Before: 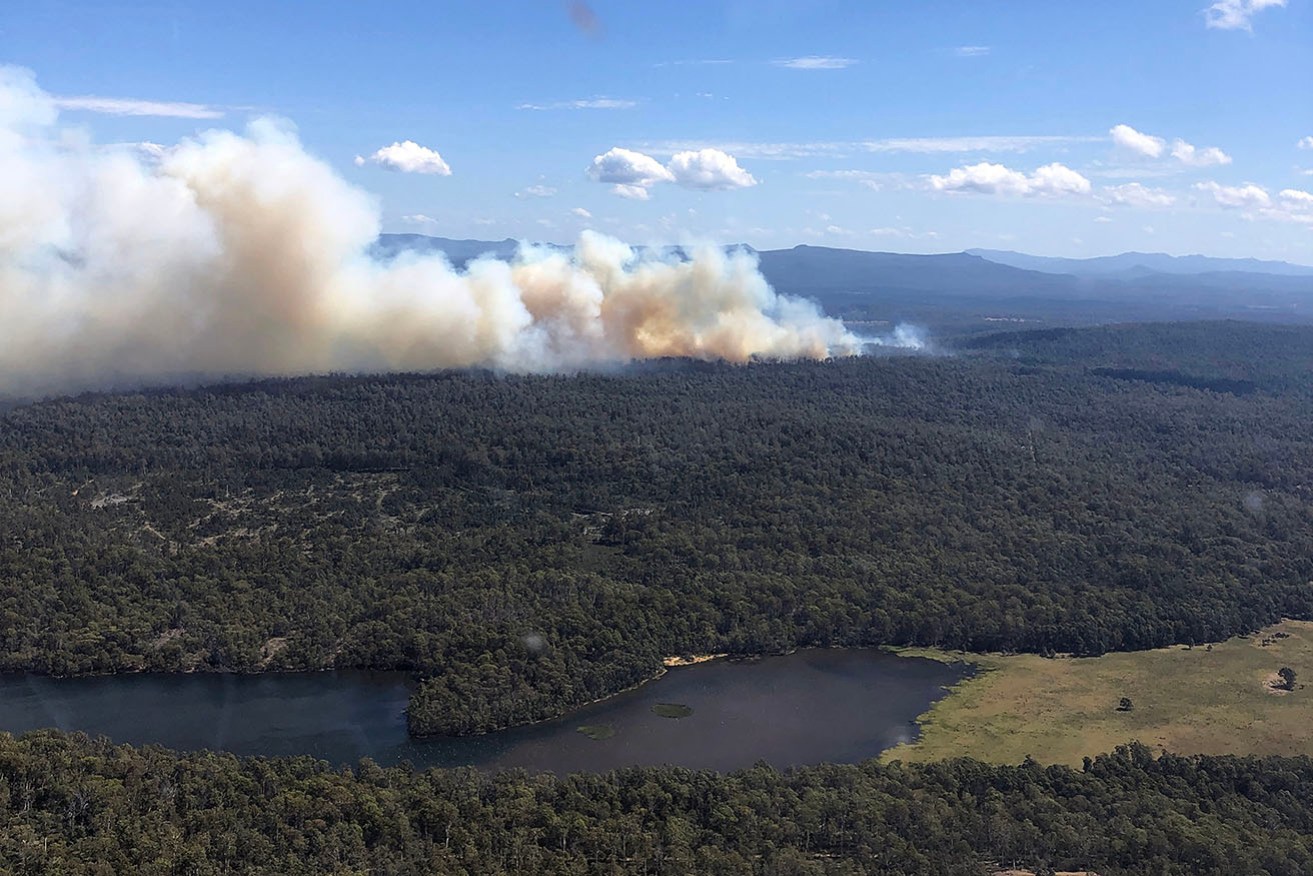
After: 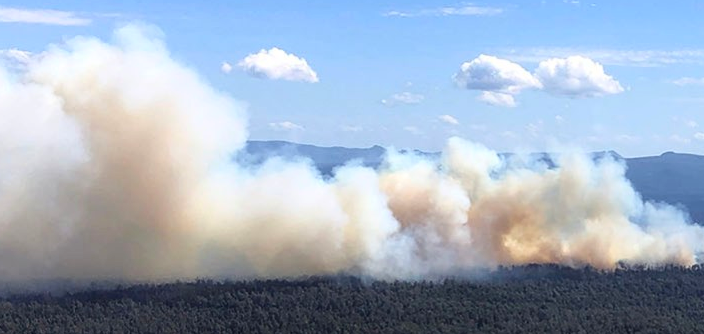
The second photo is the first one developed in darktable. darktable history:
crop: left 10.132%, top 10.713%, right 36.217%, bottom 51.103%
contrast brightness saturation: contrast 0.148, brightness -0.012, saturation 0.099
